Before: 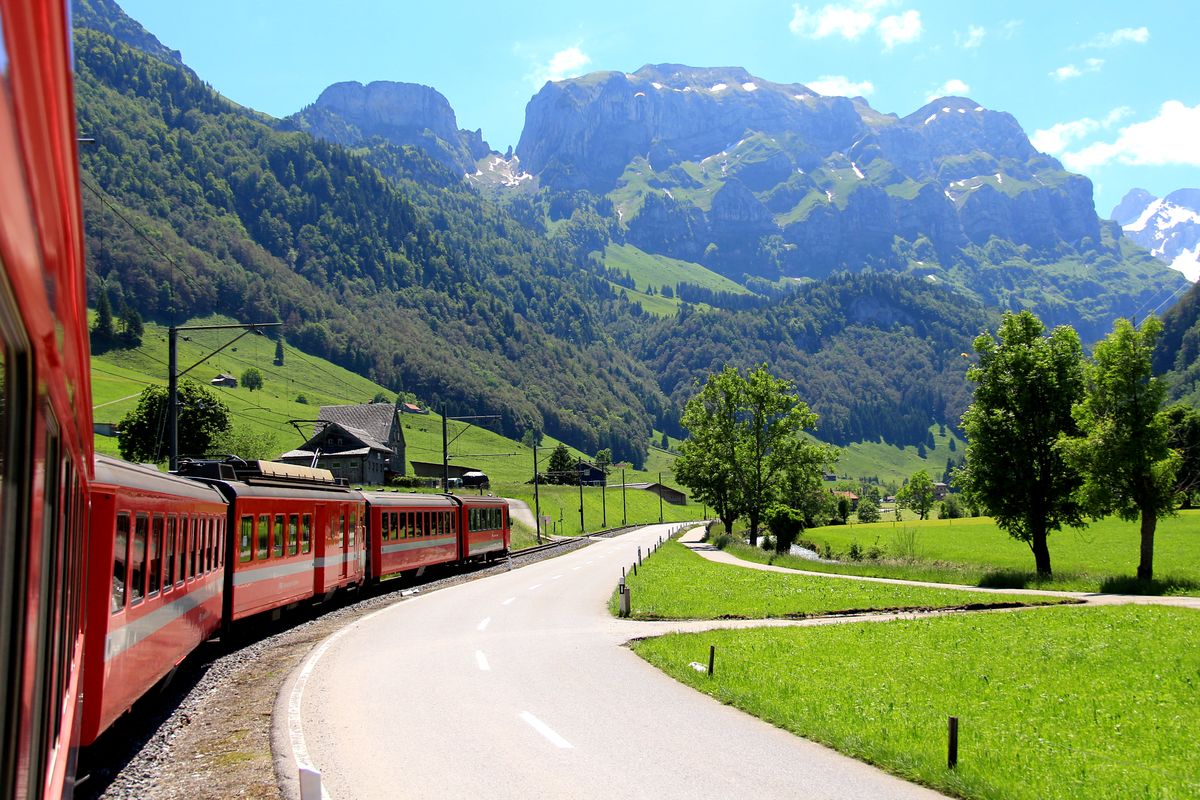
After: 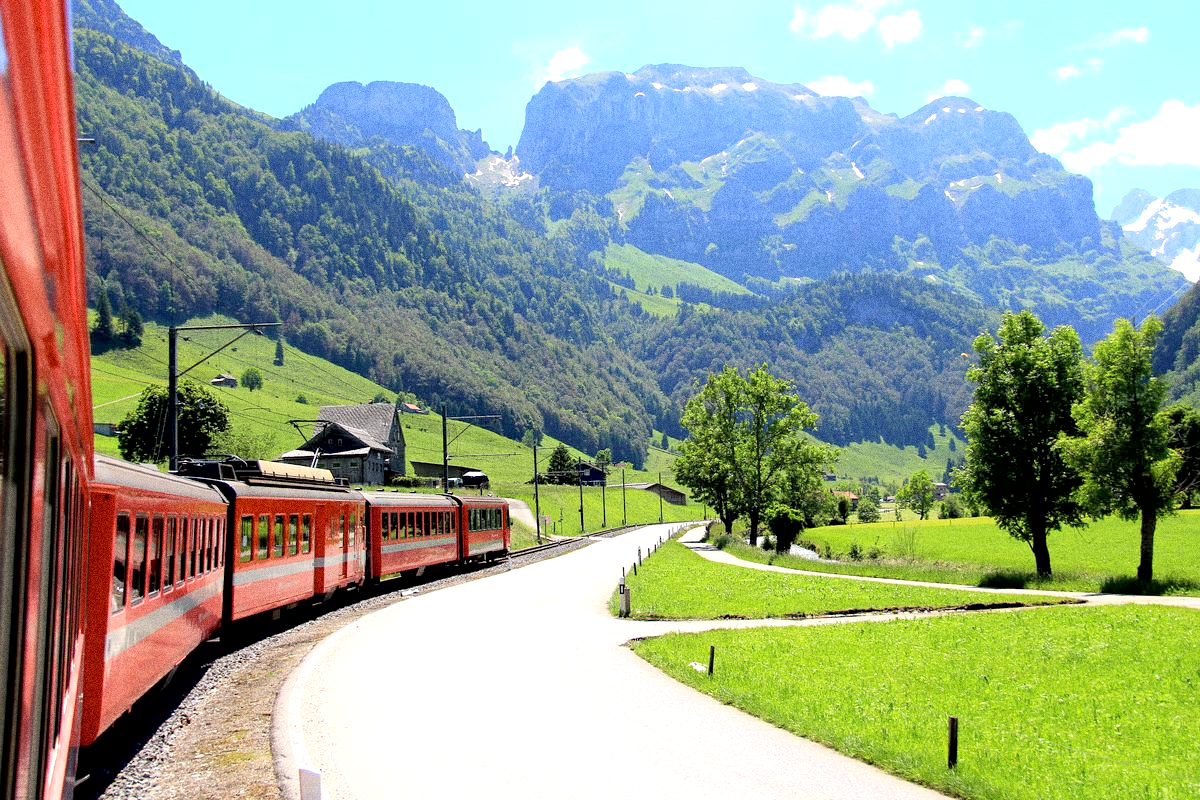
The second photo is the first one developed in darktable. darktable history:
contrast brightness saturation: brightness 0.13
exposure: black level correction 0.005, exposure 0.417 EV, compensate highlight preservation false
grain: coarseness 0.09 ISO, strength 40%
